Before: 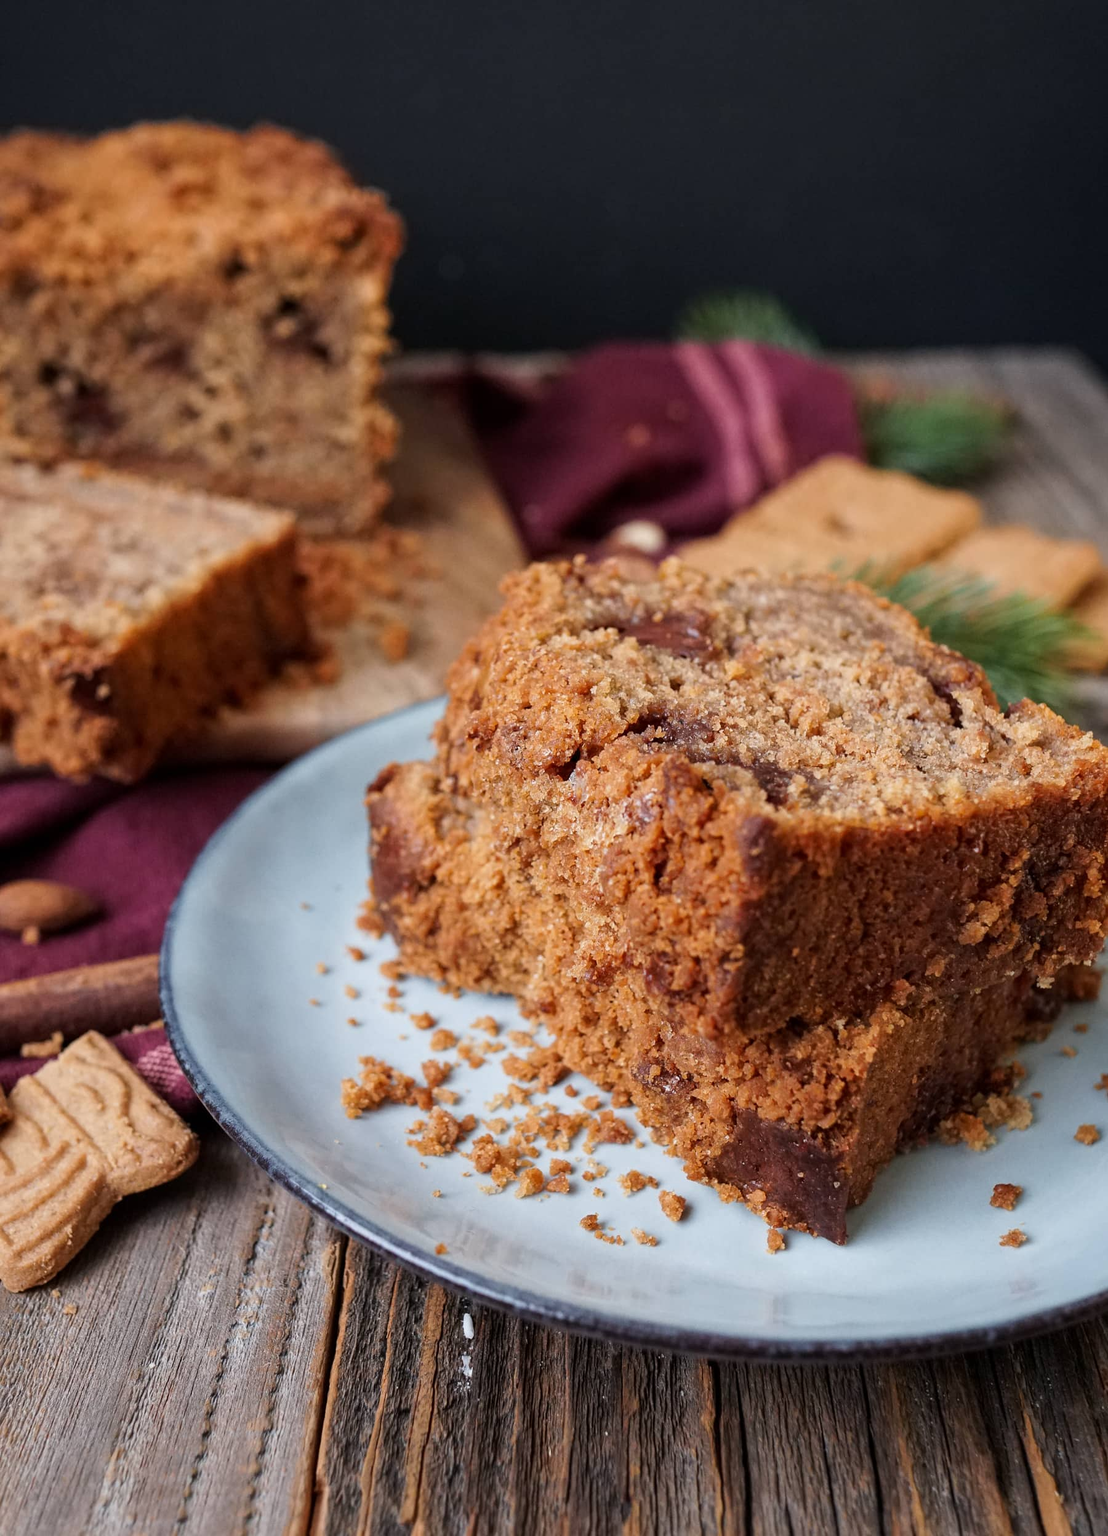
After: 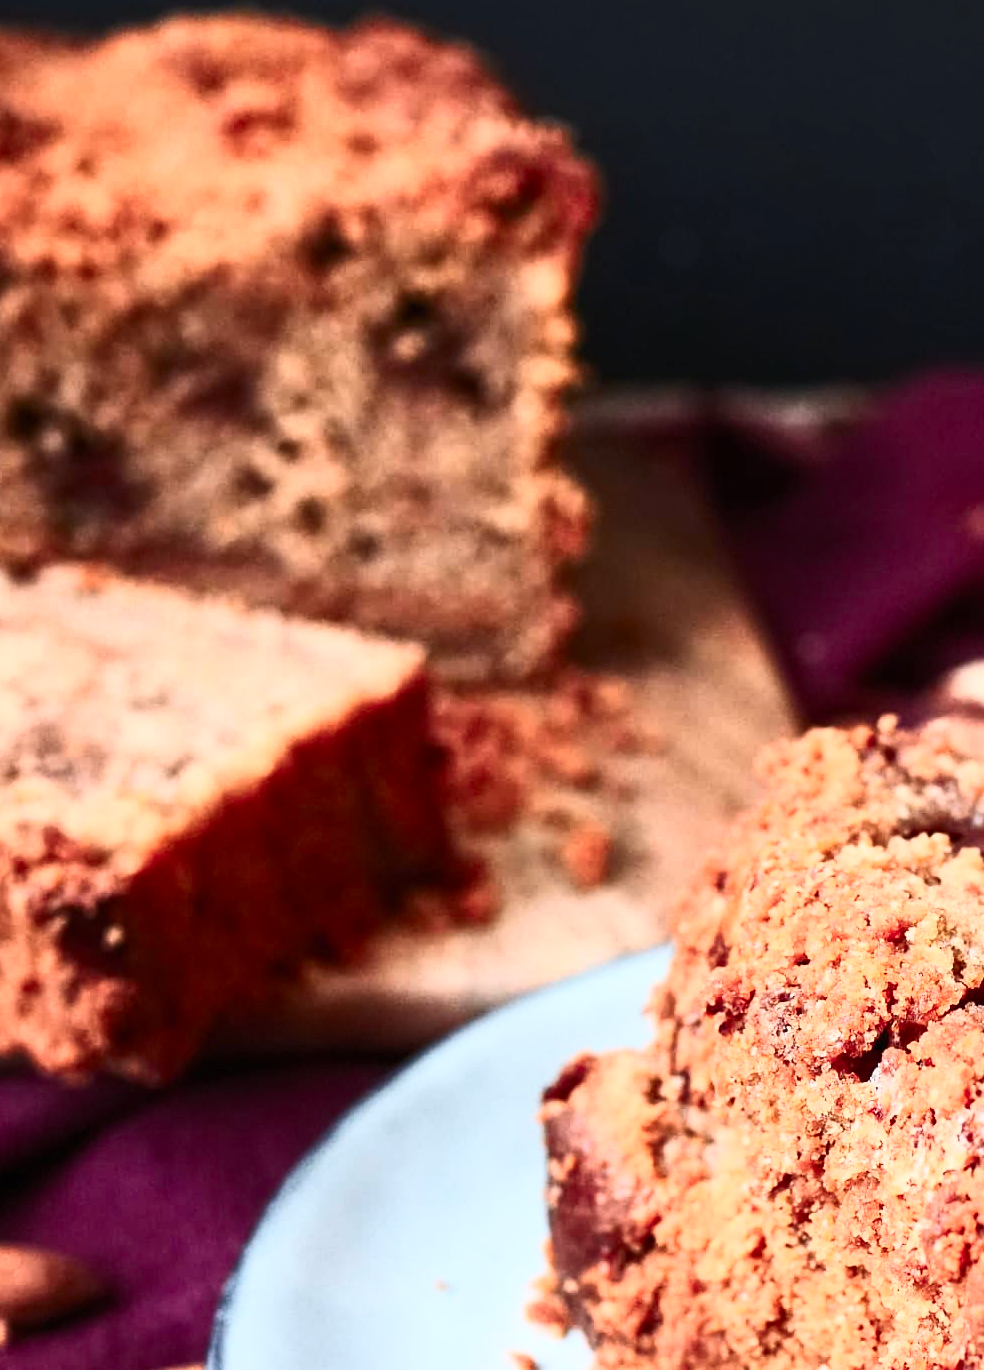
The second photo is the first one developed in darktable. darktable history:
crop and rotate: left 3.047%, top 7.509%, right 42.236%, bottom 37.598%
color zones: curves: ch1 [(0.239, 0.552) (0.75, 0.5)]; ch2 [(0.25, 0.462) (0.749, 0.457)], mix 25.94%
contrast brightness saturation: contrast 0.62, brightness 0.34, saturation 0.14
